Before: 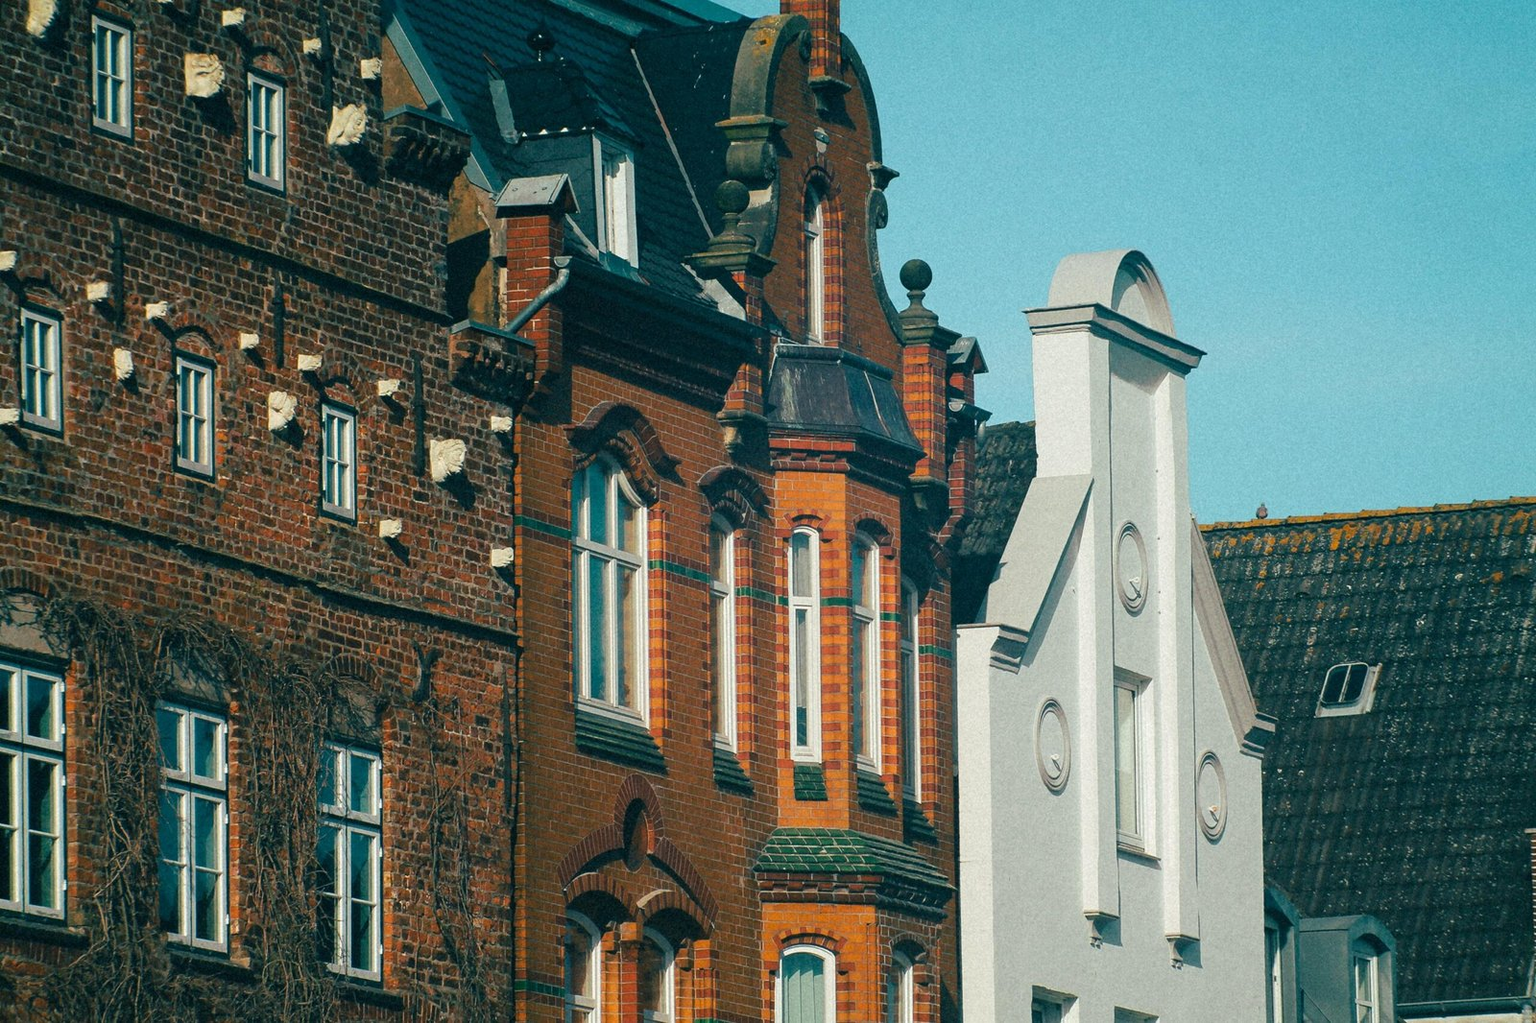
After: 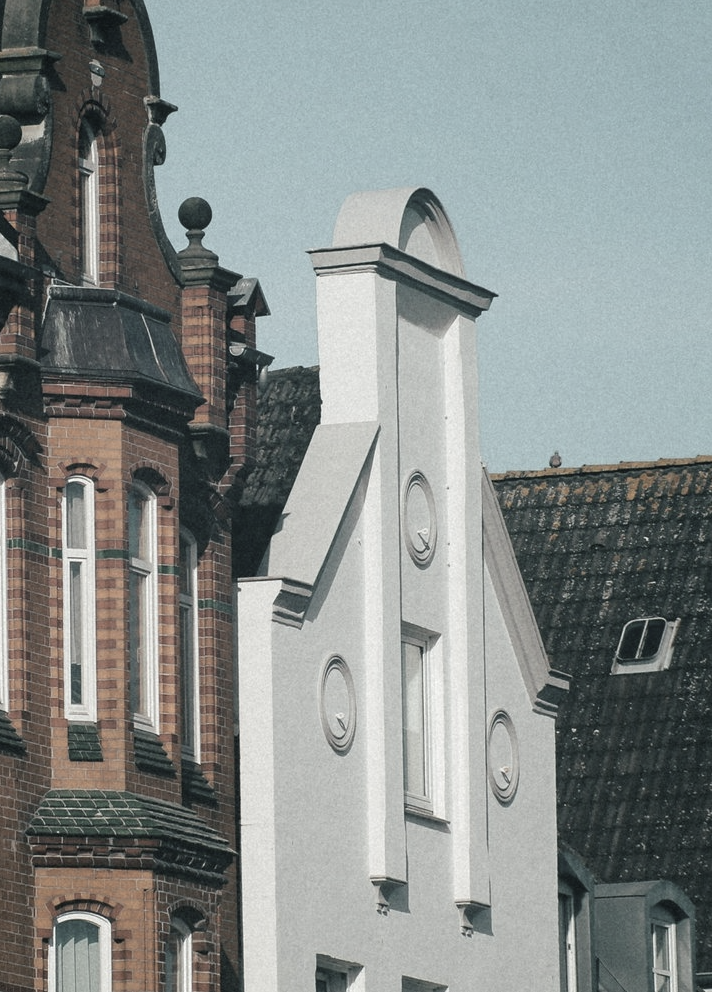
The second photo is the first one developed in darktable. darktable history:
color zones: curves: ch1 [(0, 0.153) (0.143, 0.15) (0.286, 0.151) (0.429, 0.152) (0.571, 0.152) (0.714, 0.151) (0.857, 0.151) (1, 0.153)]
crop: left 47.492%, top 6.849%, right 7.956%
